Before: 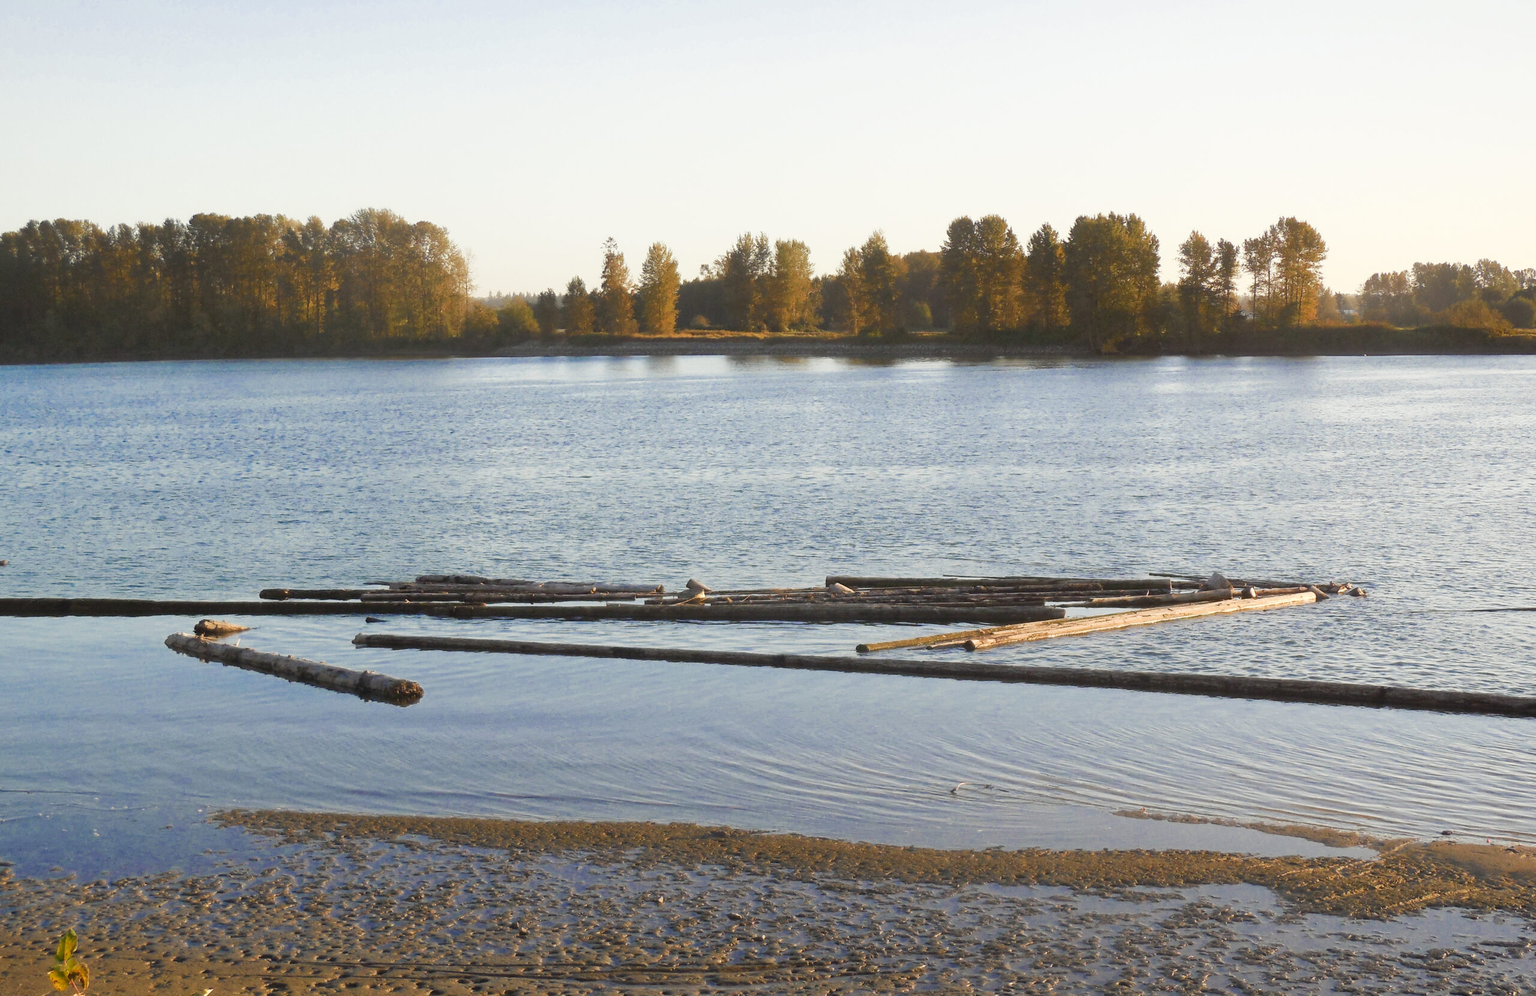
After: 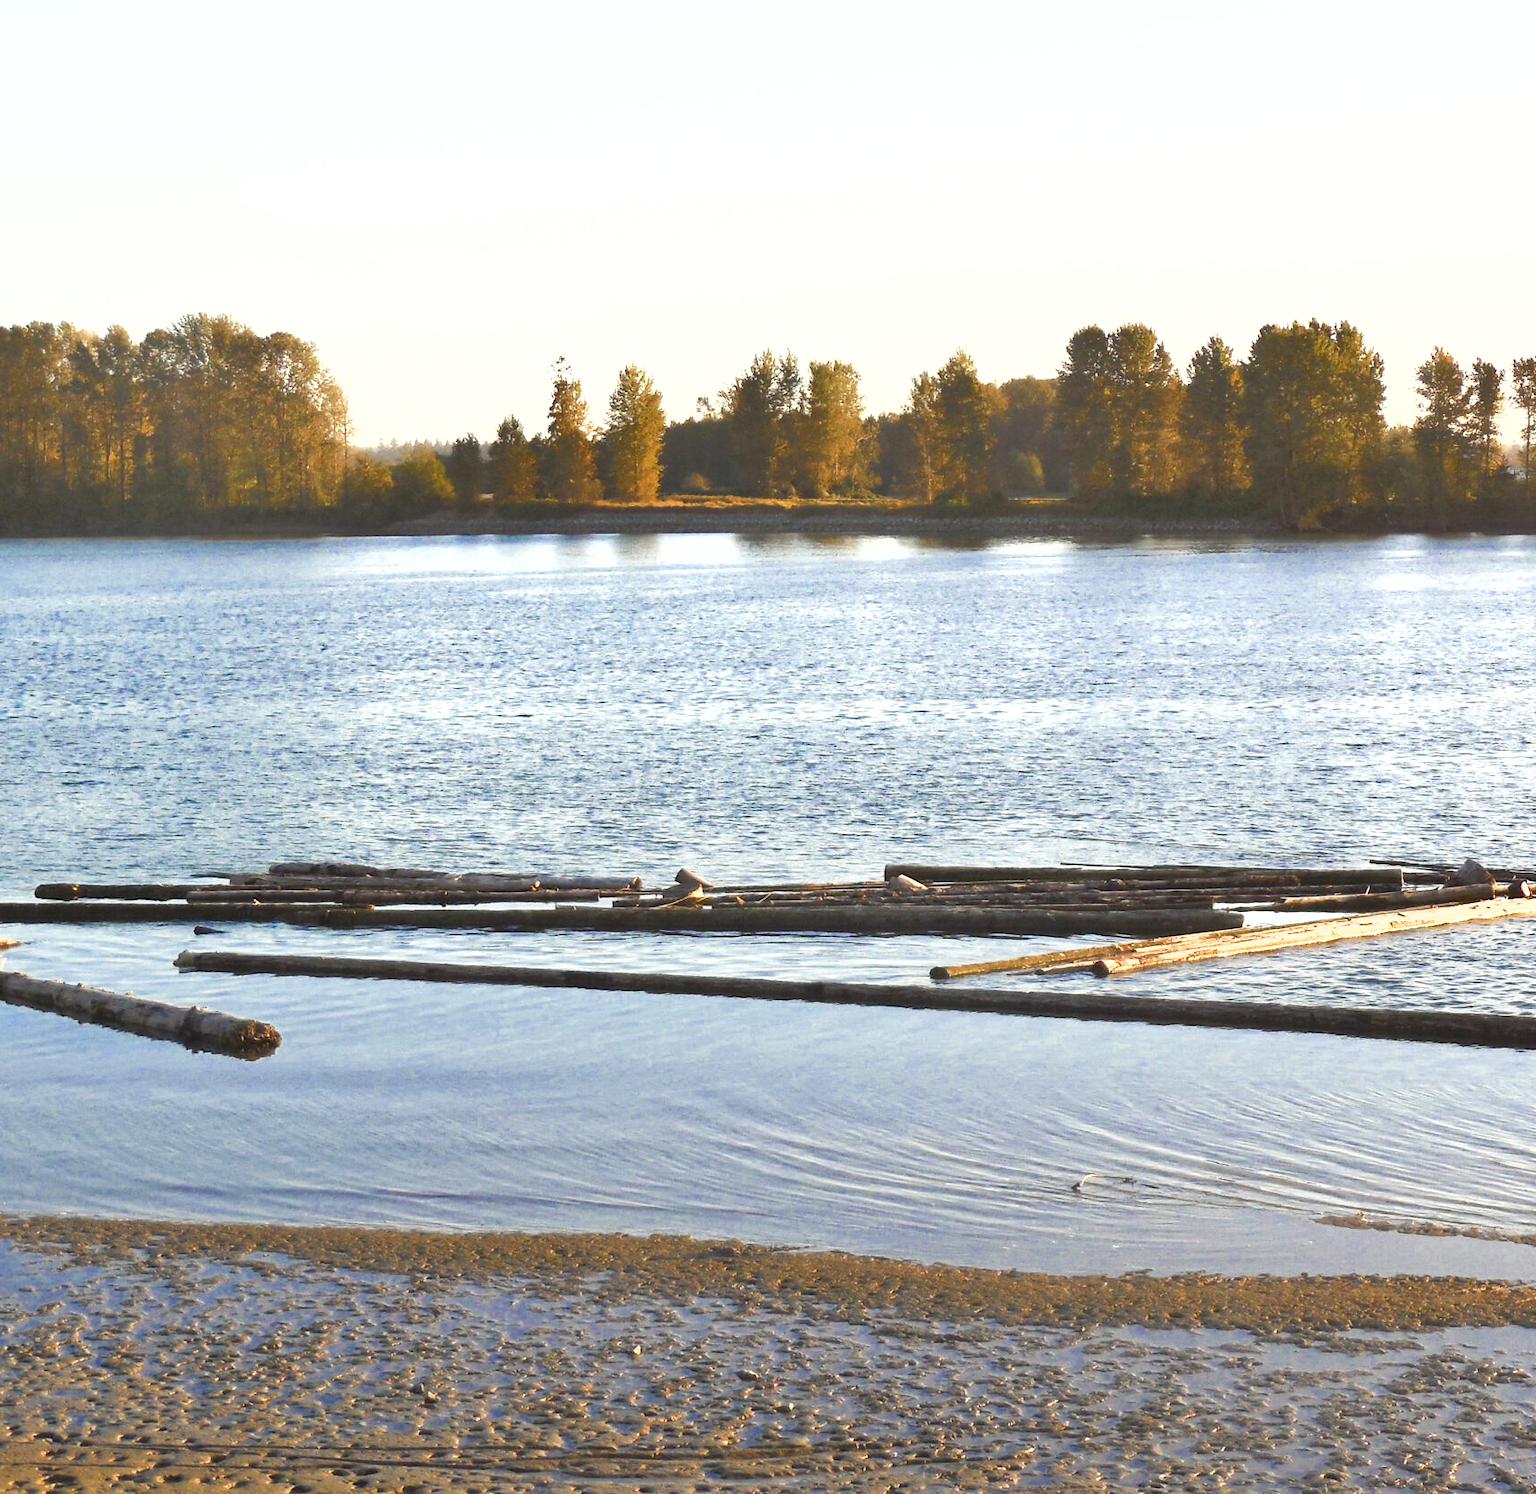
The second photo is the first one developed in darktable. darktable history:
crop: left 15.419%, right 17.914%
shadows and highlights: low approximation 0.01, soften with gaussian
exposure: black level correction 0, exposure 0.7 EV, compensate exposure bias true, compensate highlight preservation false
